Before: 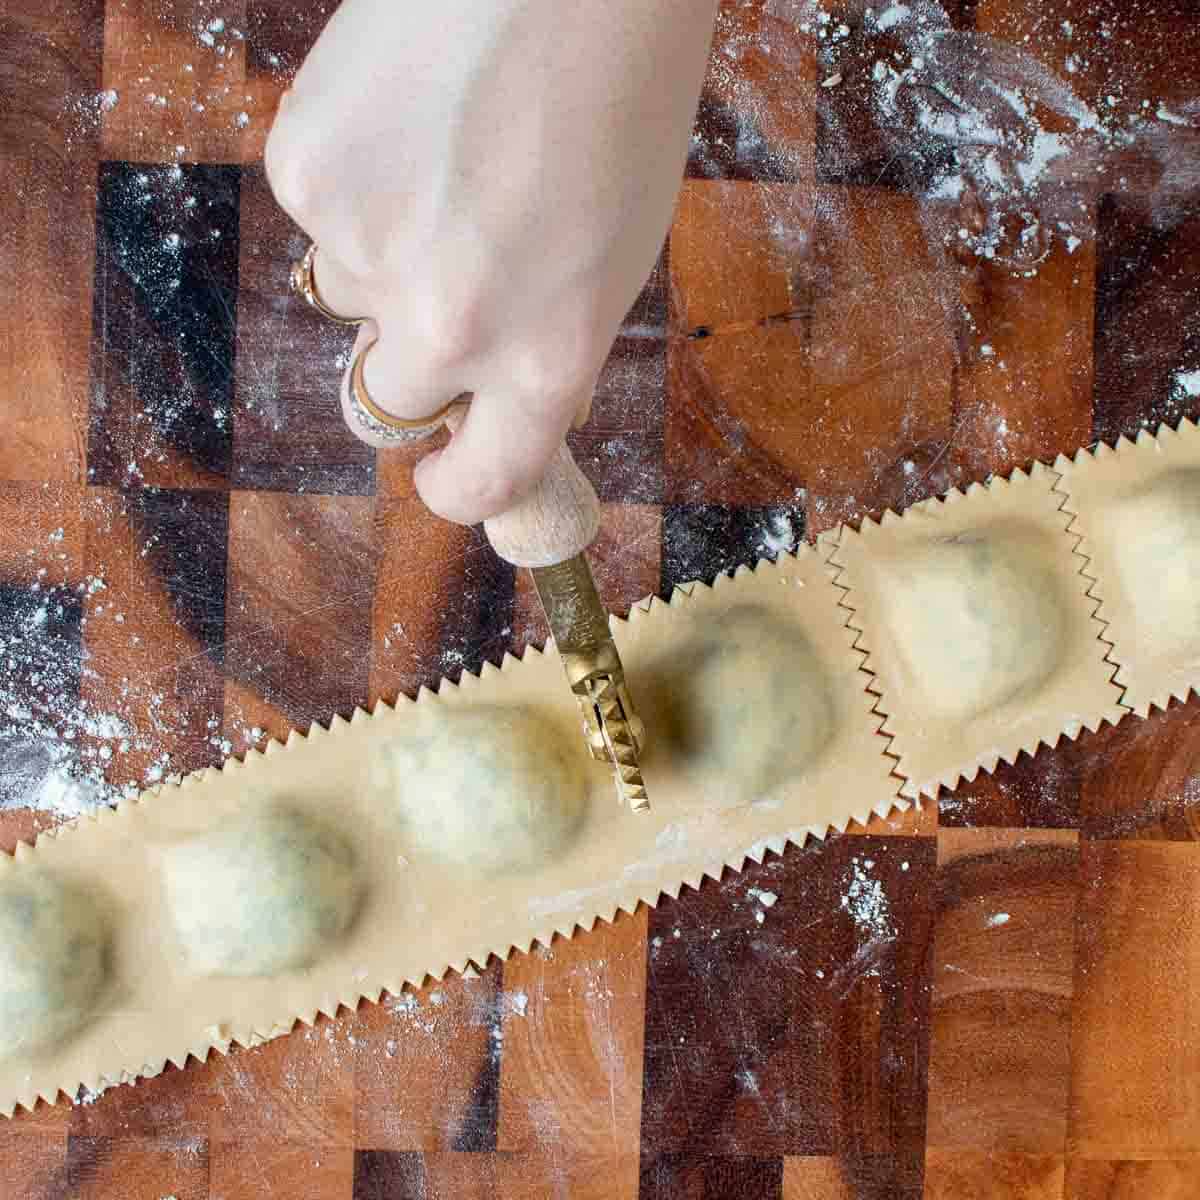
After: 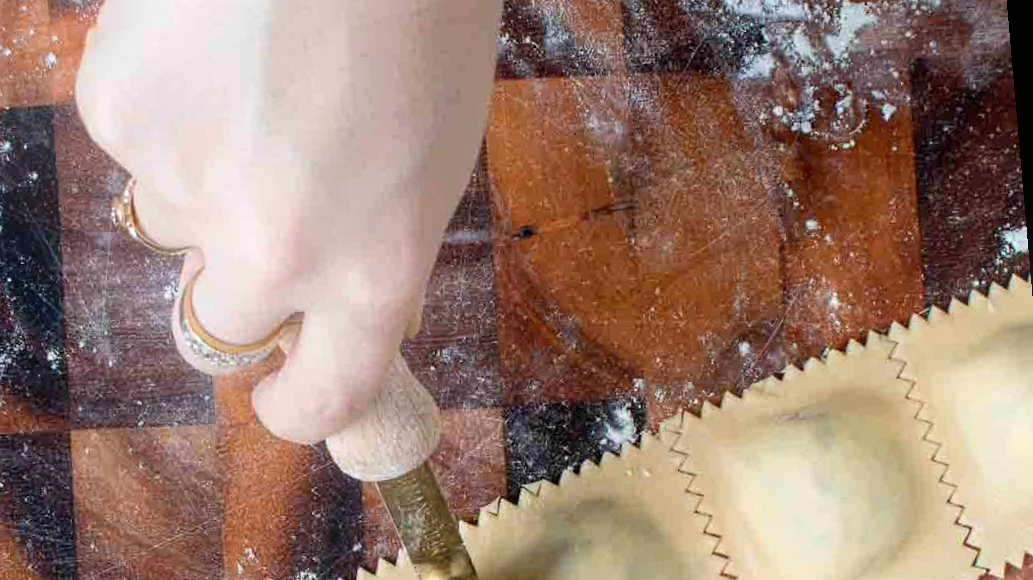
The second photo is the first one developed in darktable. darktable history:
bloom: size 16%, threshold 98%, strength 20%
rgb curve: mode RGB, independent channels
rotate and perspective: rotation -5°, crop left 0.05, crop right 0.952, crop top 0.11, crop bottom 0.89
crop and rotate: left 11.812%, bottom 42.776%
